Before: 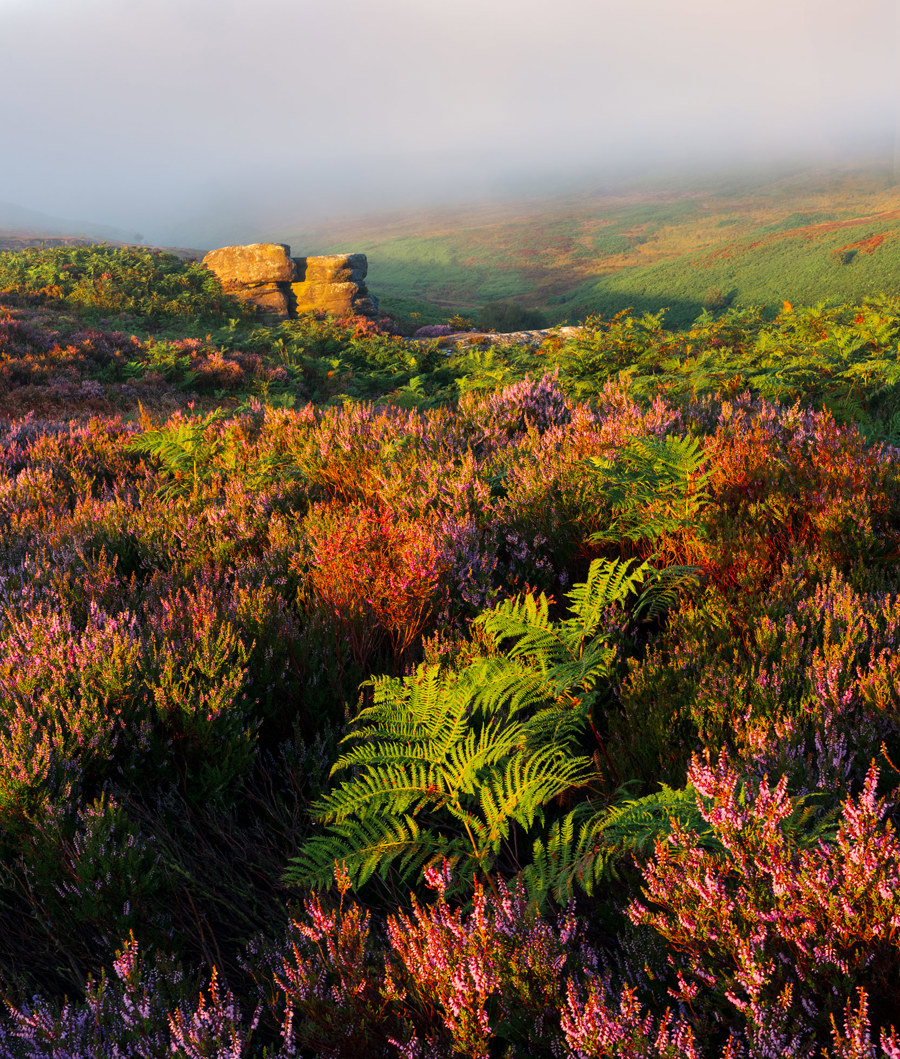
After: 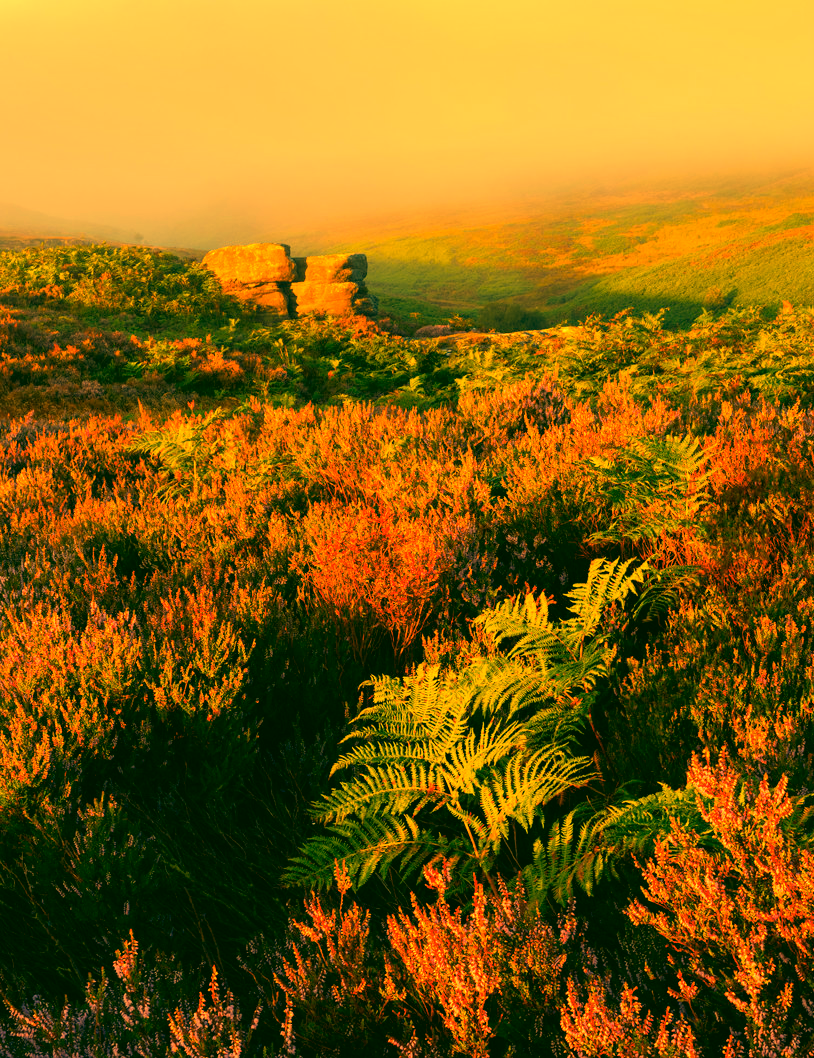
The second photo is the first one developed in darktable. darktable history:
white balance: red 1.467, blue 0.684
color correction: highlights a* 5.62, highlights b* 33.57, shadows a* -25.86, shadows b* 4.02
crop: right 9.509%, bottom 0.031%
